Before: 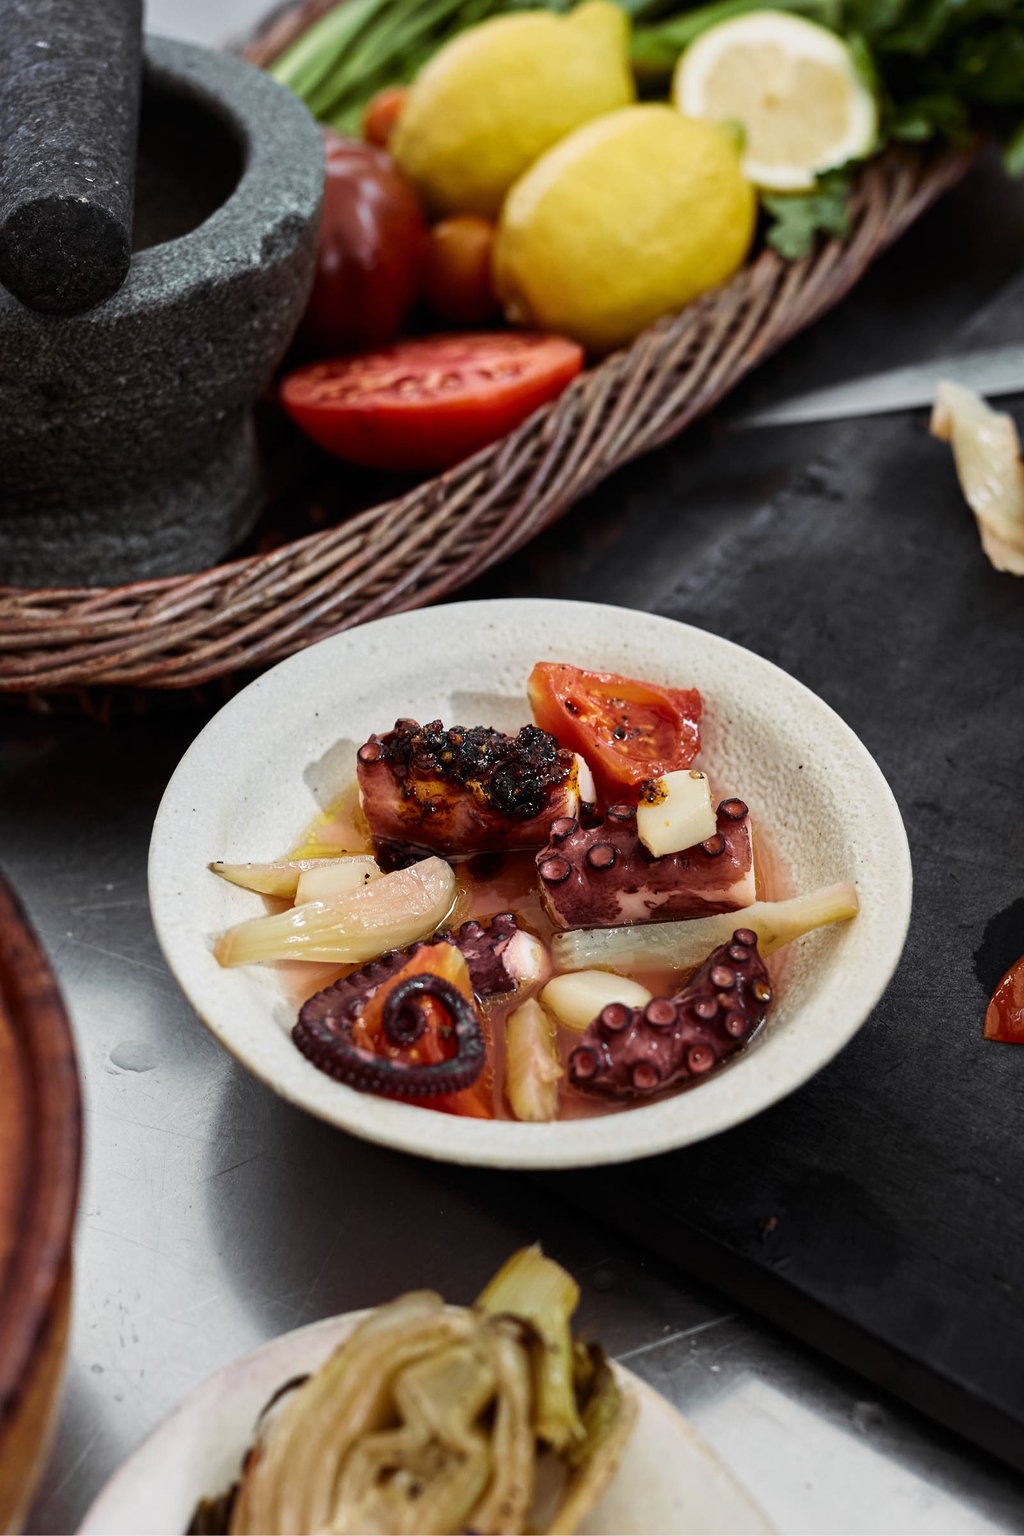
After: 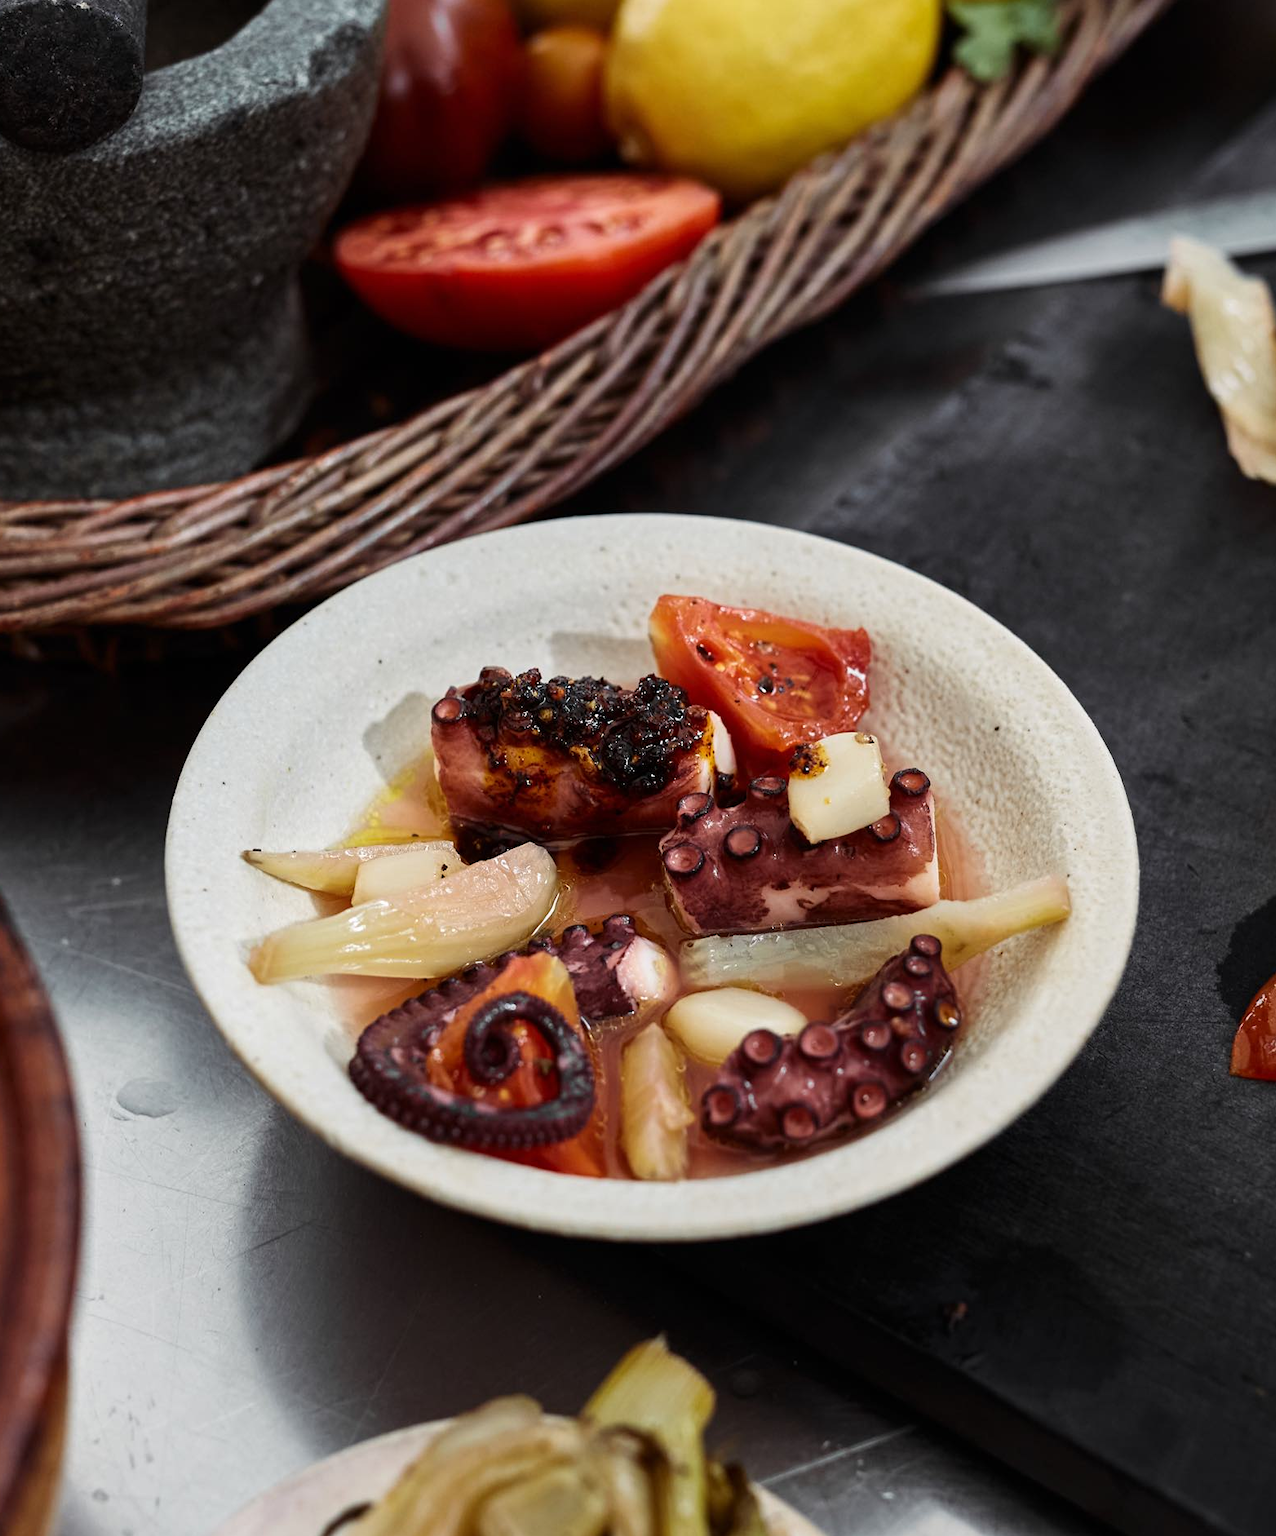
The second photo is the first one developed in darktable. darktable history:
crop and rotate: left 1.857%, top 12.765%, right 0.305%, bottom 8.785%
